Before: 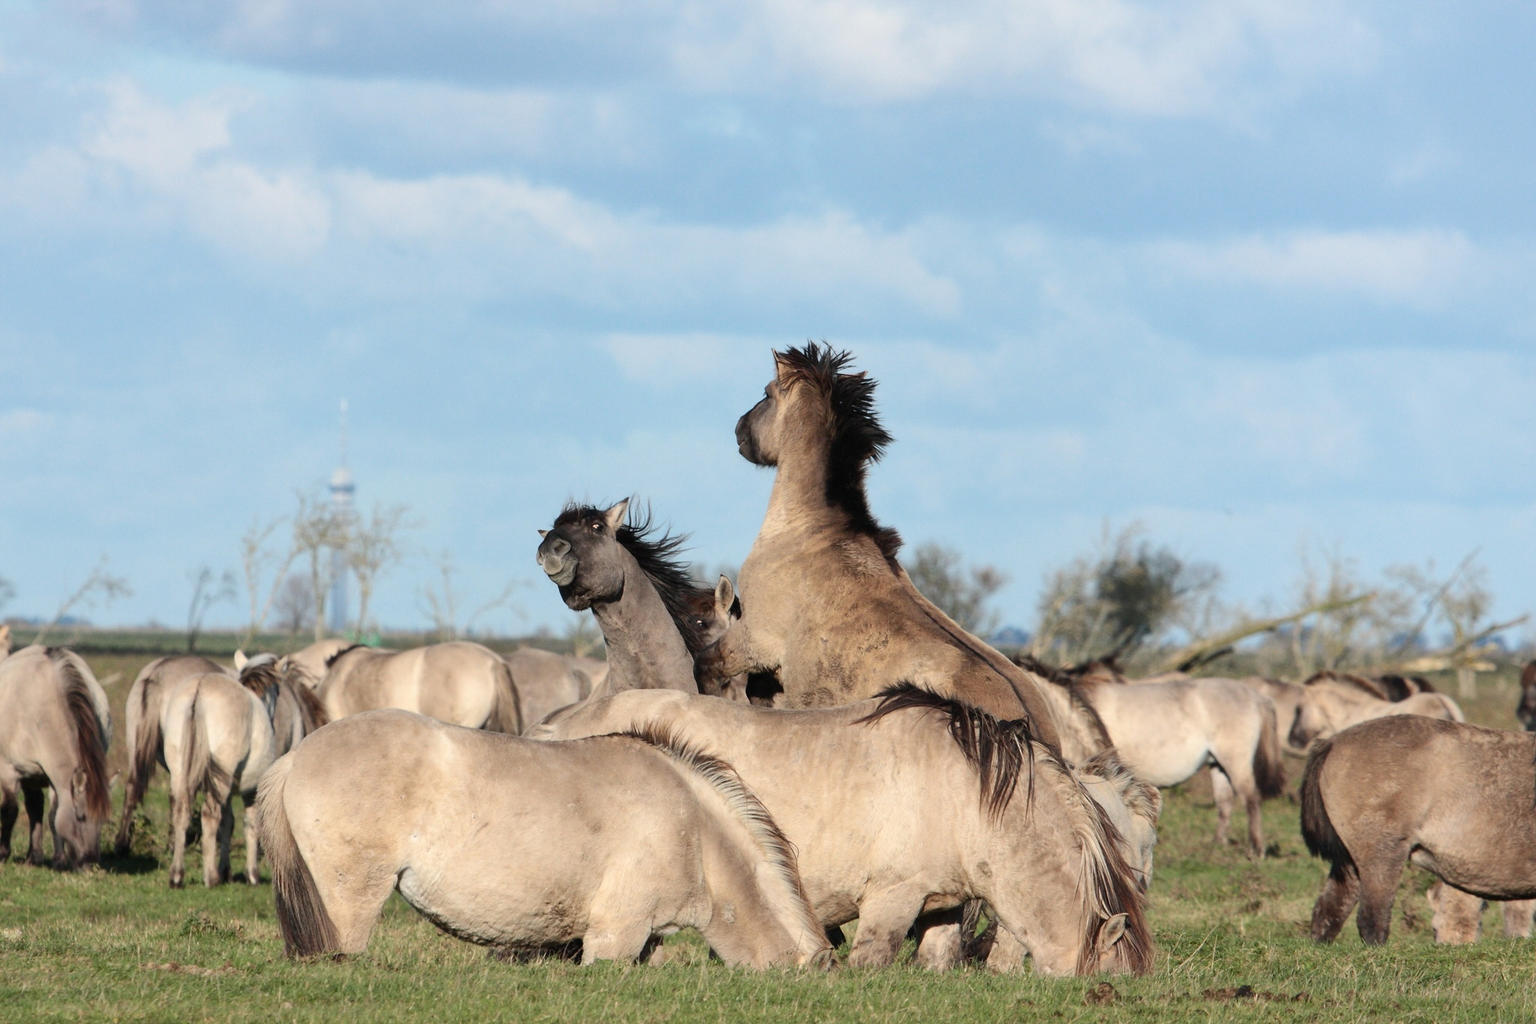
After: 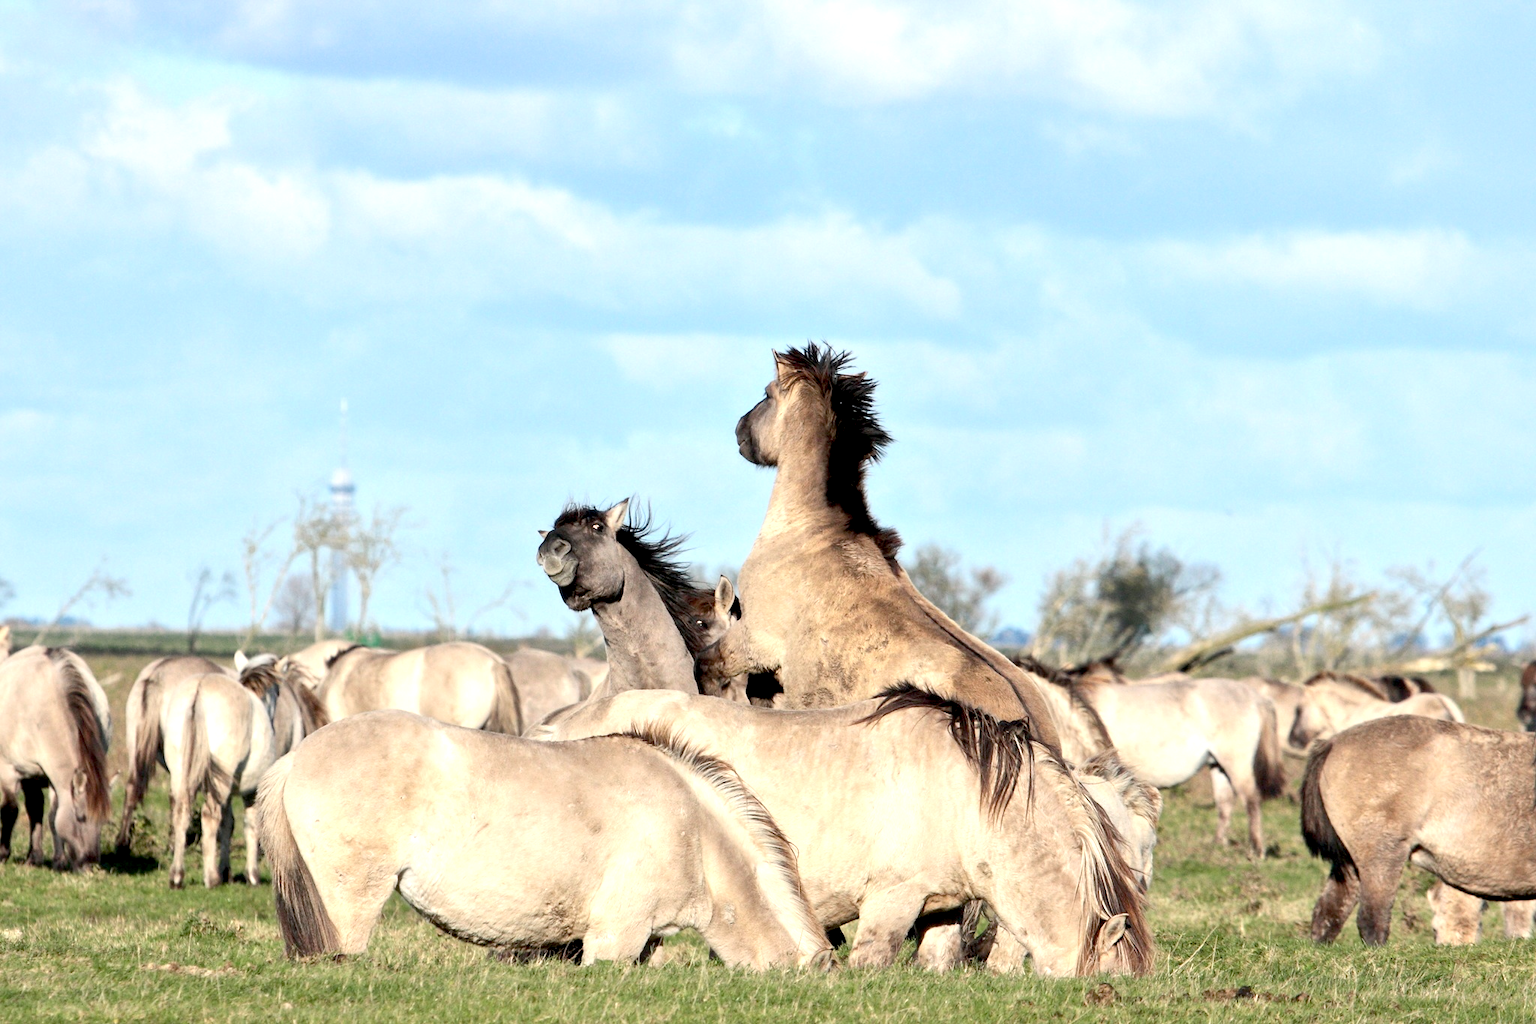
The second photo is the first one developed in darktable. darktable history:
tone equalizer: -8 EV -0.002 EV, -7 EV 0.005 EV, -6 EV -0.009 EV, -5 EV 0.011 EV, -4 EV -0.012 EV, -3 EV 0.007 EV, -2 EV -0.062 EV, -1 EV -0.293 EV, +0 EV -0.582 EV, smoothing diameter 2%, edges refinement/feathering 20, mask exposure compensation -1.57 EV, filter diffusion 5
exposure: black level correction 0.008, exposure 0.979 EV, compensate highlight preservation false
color zones: curves: ch0 [(0, 0.558) (0.143, 0.548) (0.286, 0.447) (0.429, 0.259) (0.571, 0.5) (0.714, 0.5) (0.857, 0.593) (1, 0.558)]; ch1 [(0, 0.543) (0.01, 0.544) (0.12, 0.492) (0.248, 0.458) (0.5, 0.534) (0.748, 0.5) (0.99, 0.469) (1, 0.543)]; ch2 [(0, 0.507) (0.143, 0.522) (0.286, 0.505) (0.429, 0.5) (0.571, 0.5) (0.714, 0.5) (0.857, 0.5) (1, 0.507)]
